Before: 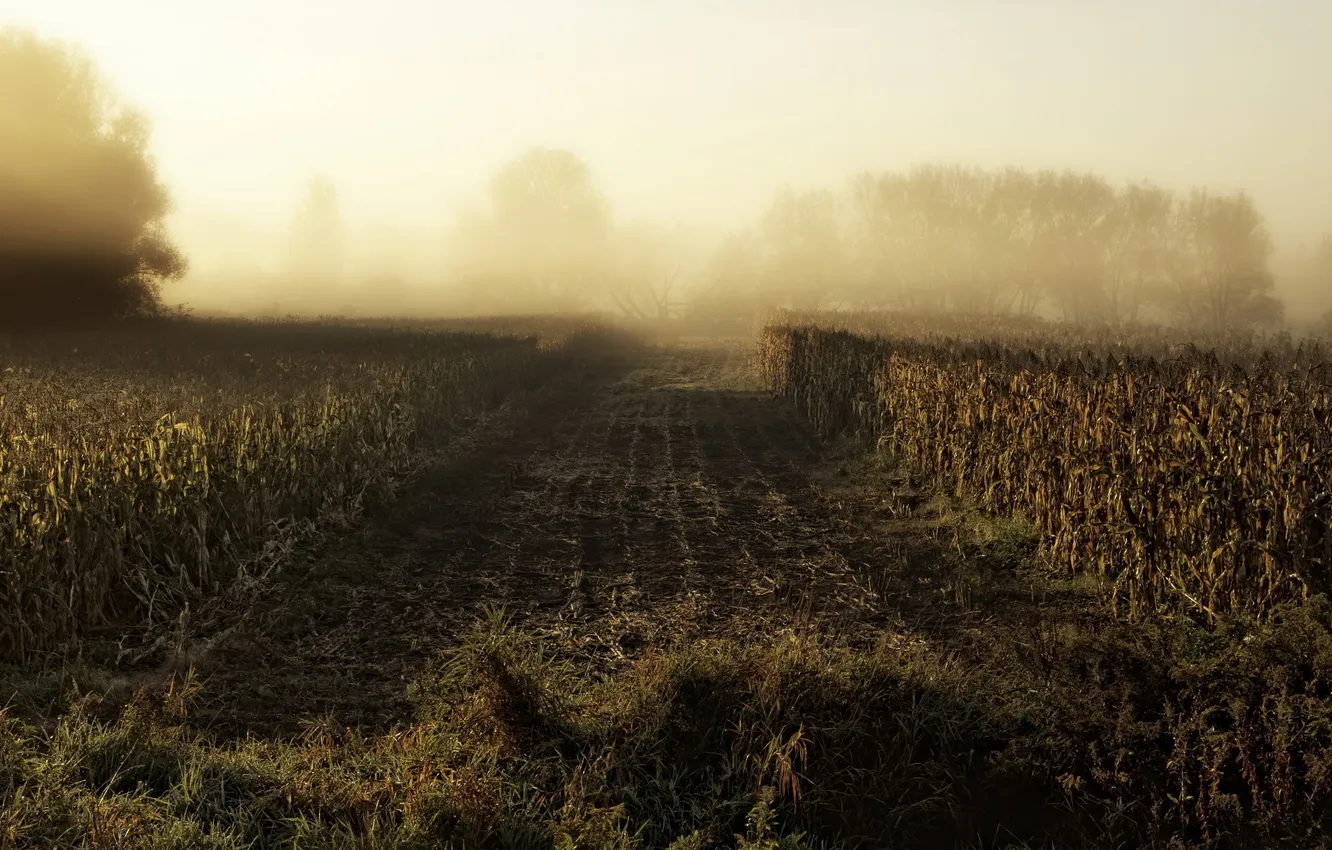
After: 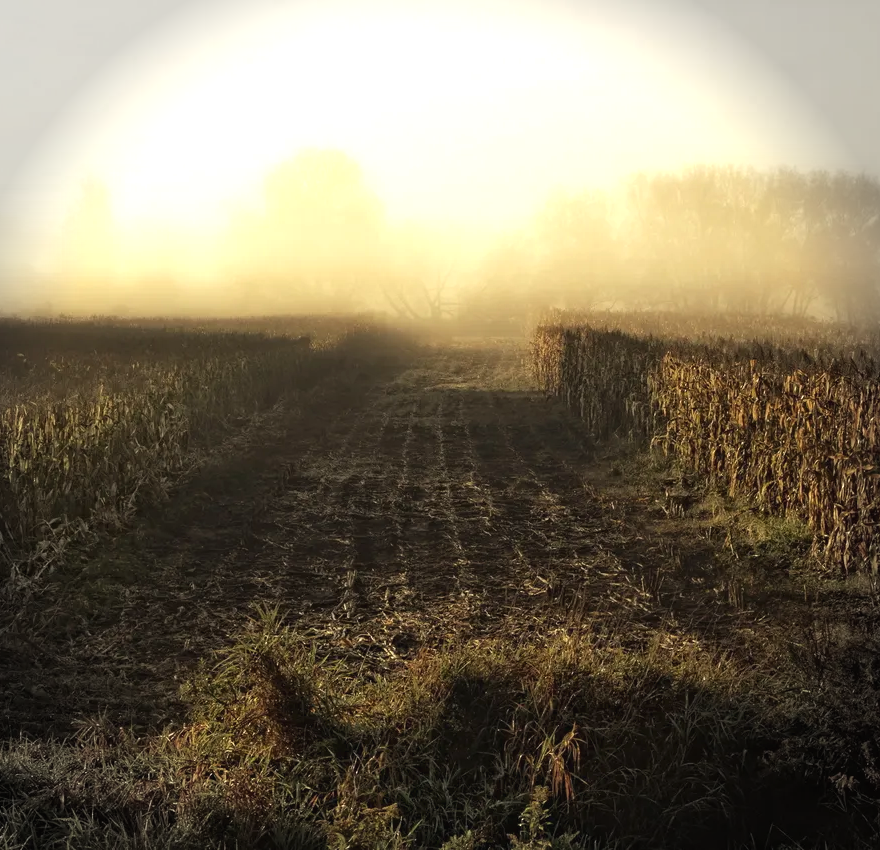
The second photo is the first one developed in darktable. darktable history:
vignetting: fall-off start 87.59%, fall-off radius 25.07%
exposure: black level correction -0.002, exposure 0.534 EV, compensate highlight preservation false
crop: left 17.068%, right 16.536%
color calibration: x 0.342, y 0.355, temperature 5139.19 K
